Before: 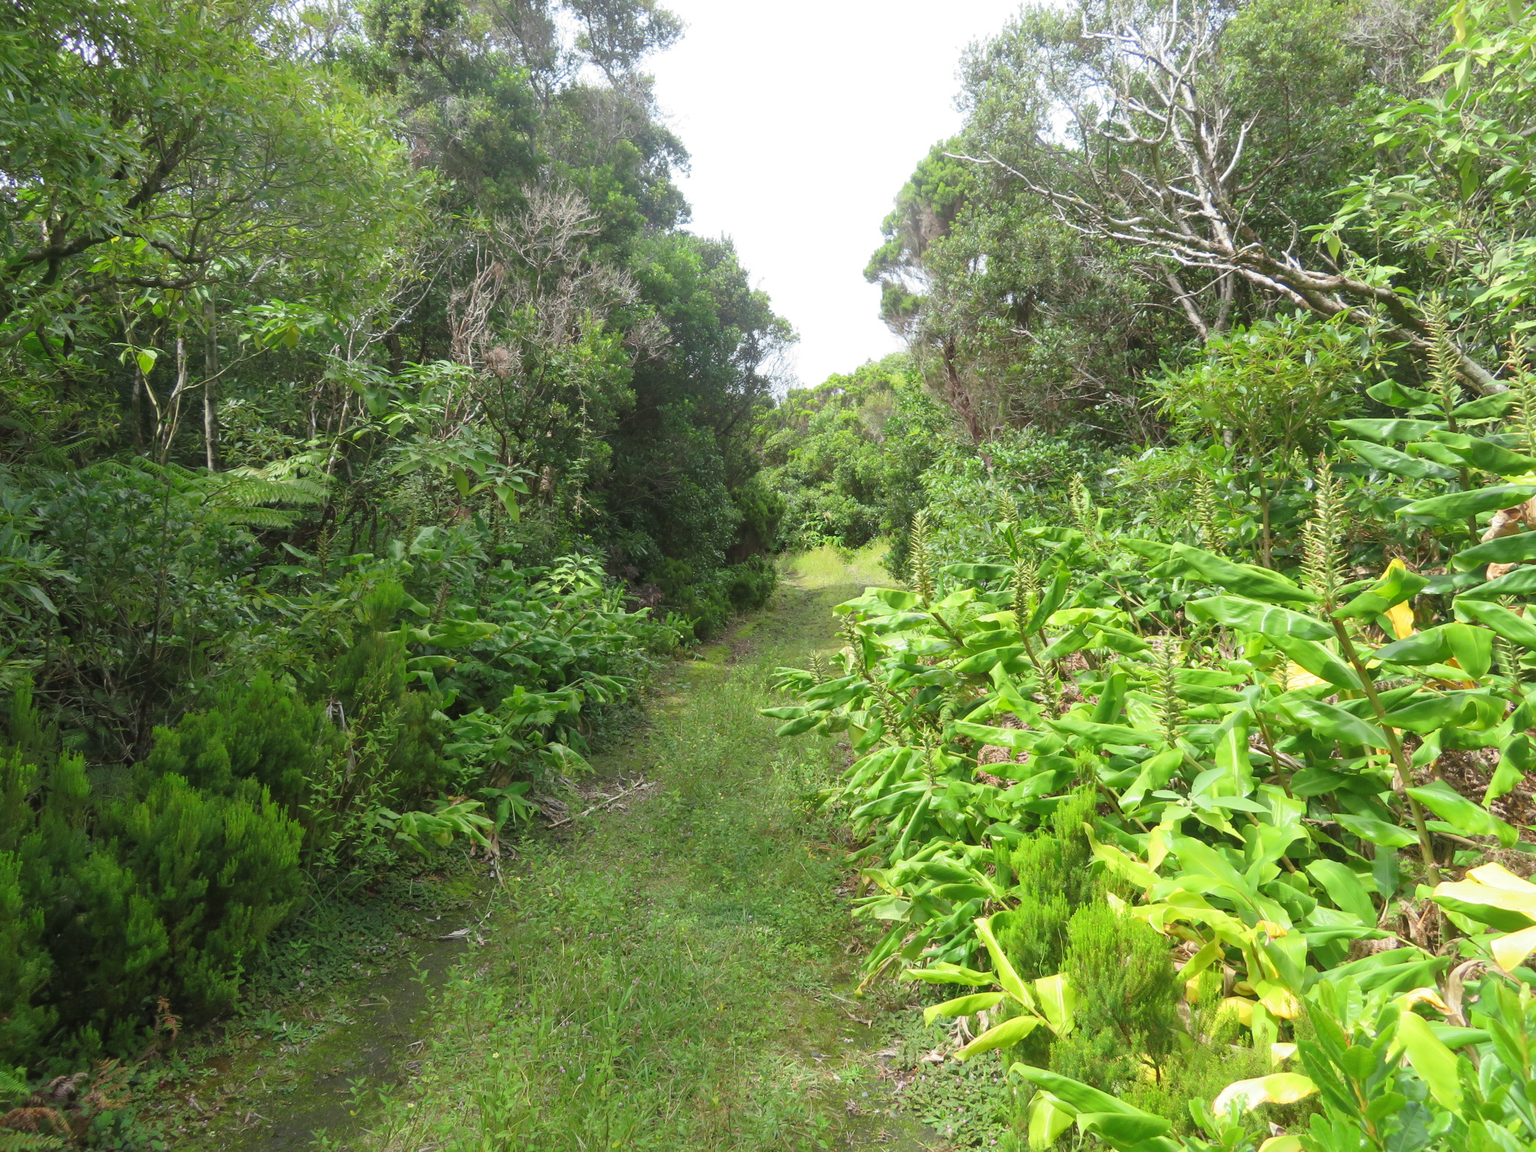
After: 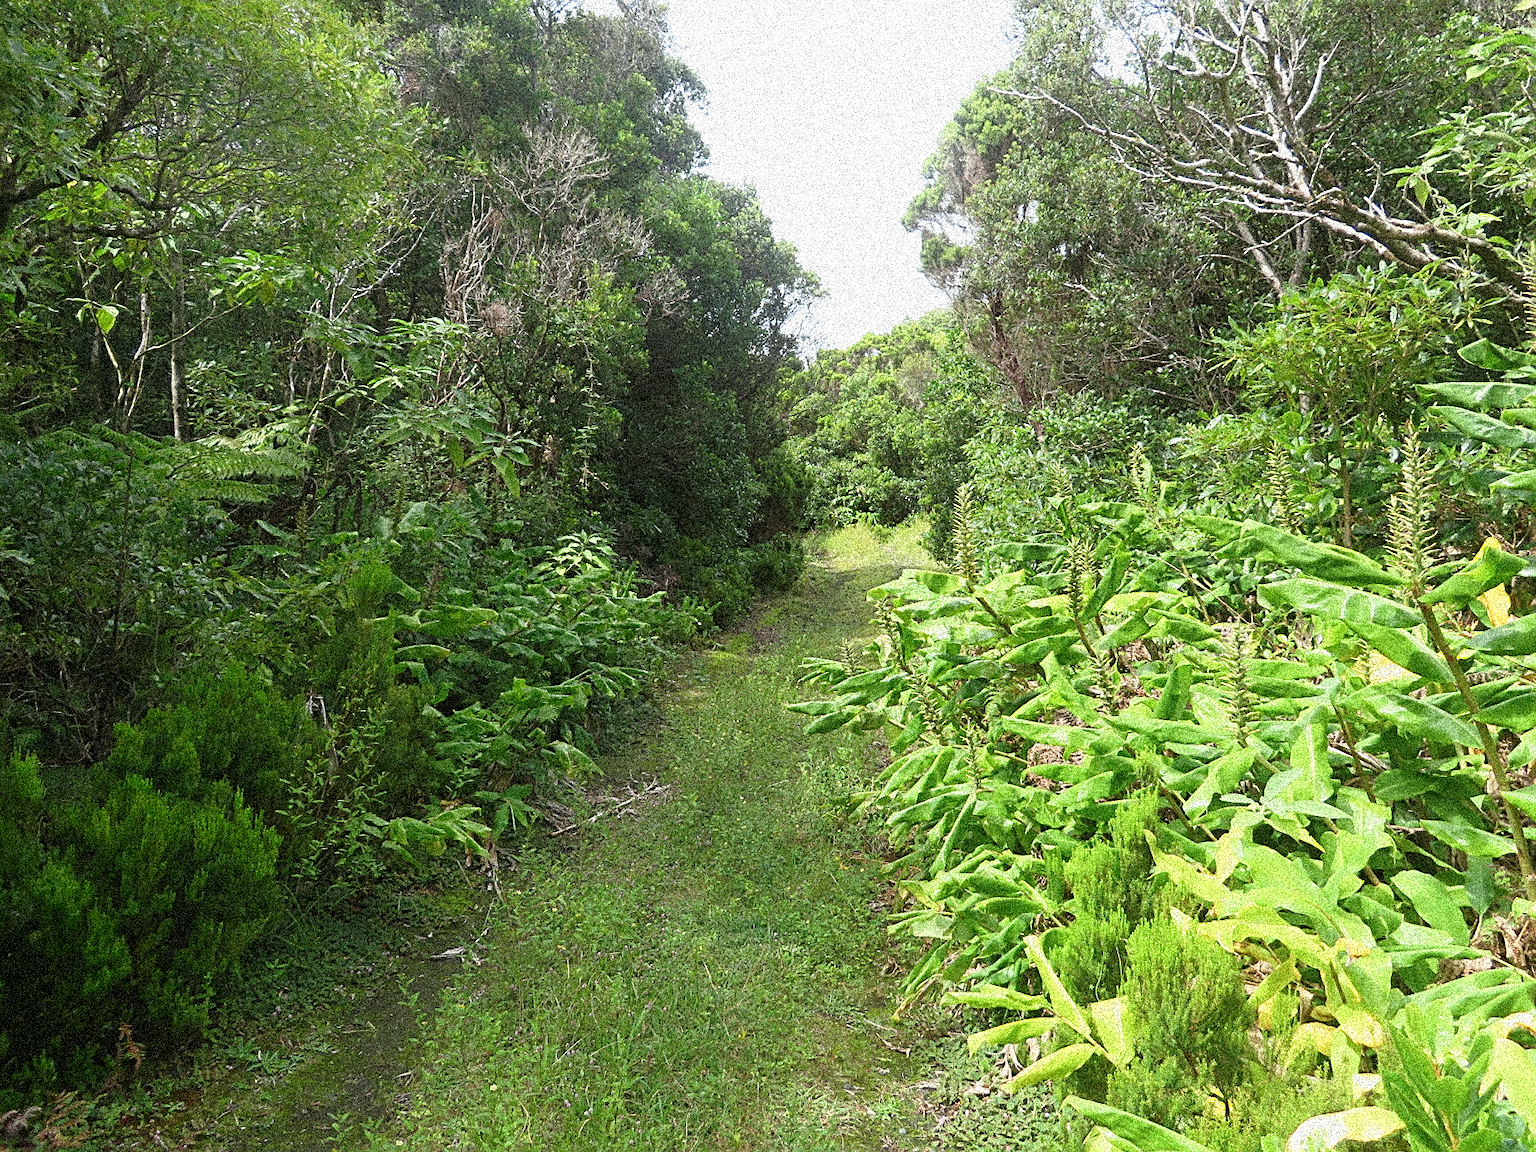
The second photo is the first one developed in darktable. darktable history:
grain: coarseness 3.75 ISO, strength 100%, mid-tones bias 0%
sharpen: radius 2.543, amount 0.636
shadows and highlights: shadows -62.32, white point adjustment -5.22, highlights 61.59
crop: left 3.305%, top 6.436%, right 6.389%, bottom 3.258%
